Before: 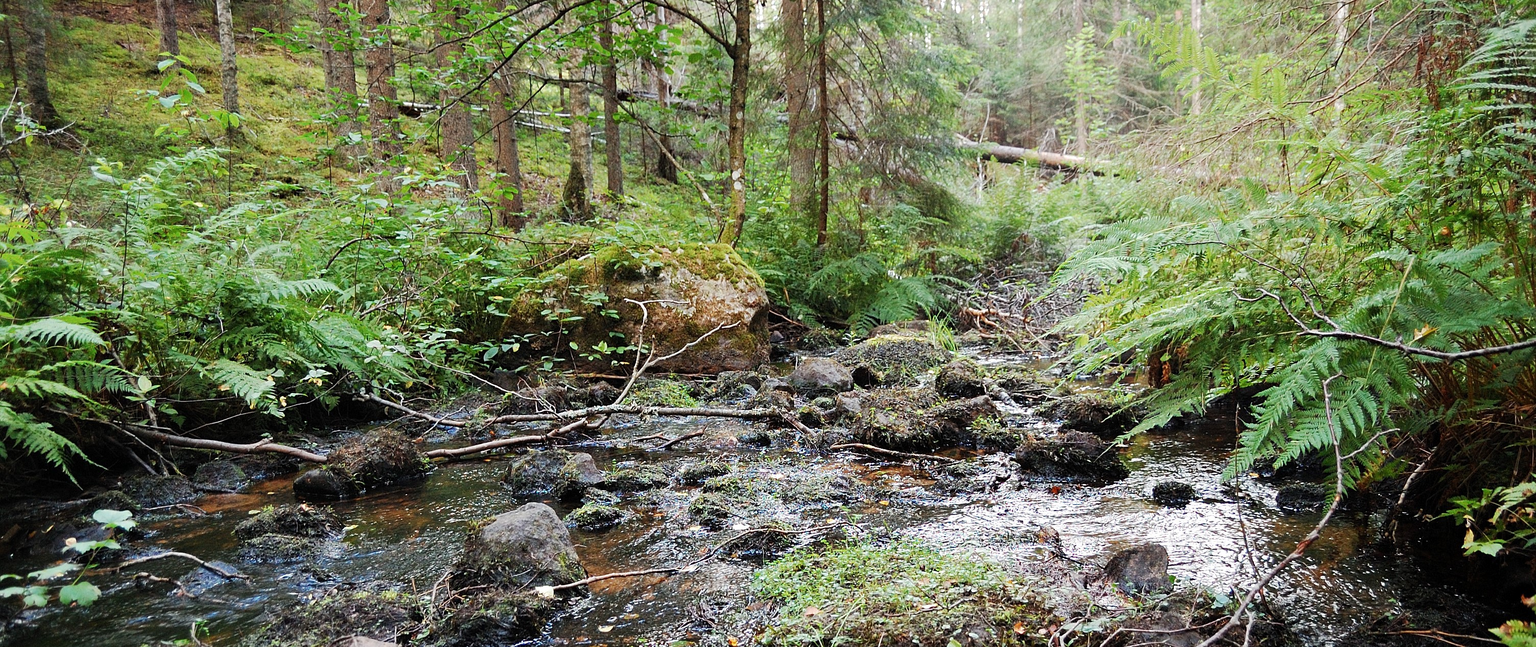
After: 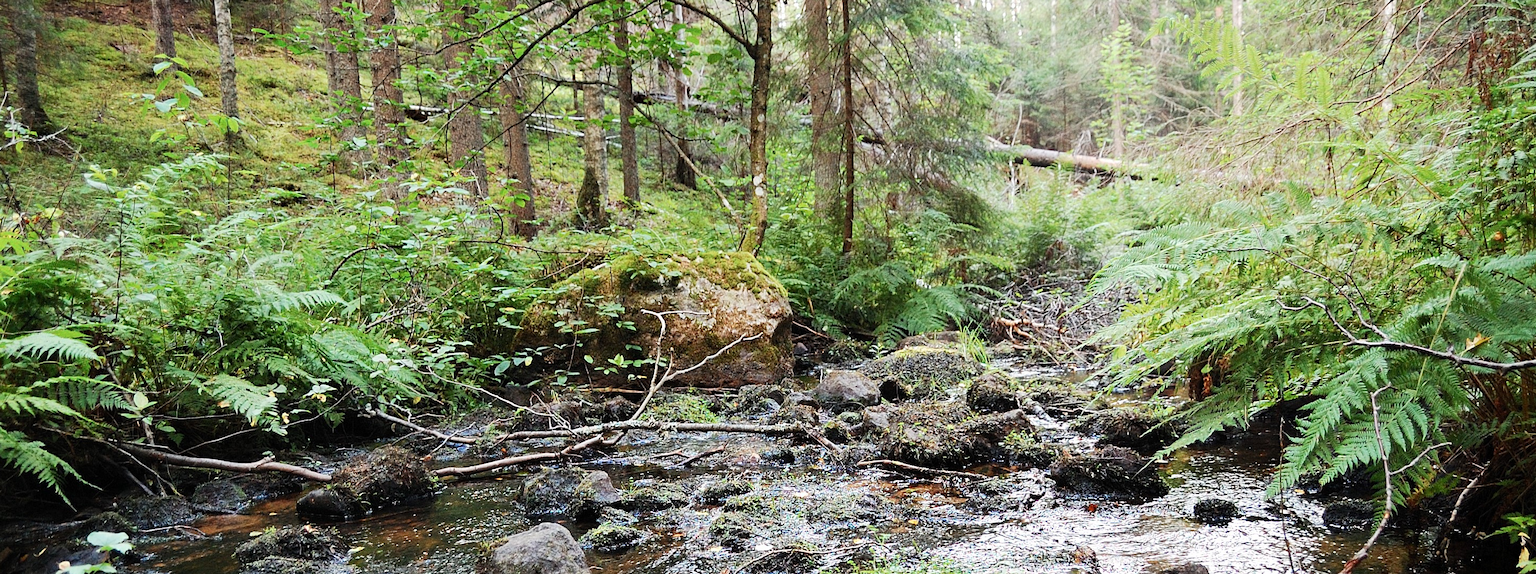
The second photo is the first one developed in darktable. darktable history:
contrast brightness saturation: contrast 0.15, brightness 0.05
crop and rotate: angle 0.2°, left 0.275%, right 3.127%, bottom 14.18%
white balance: red 1, blue 1
